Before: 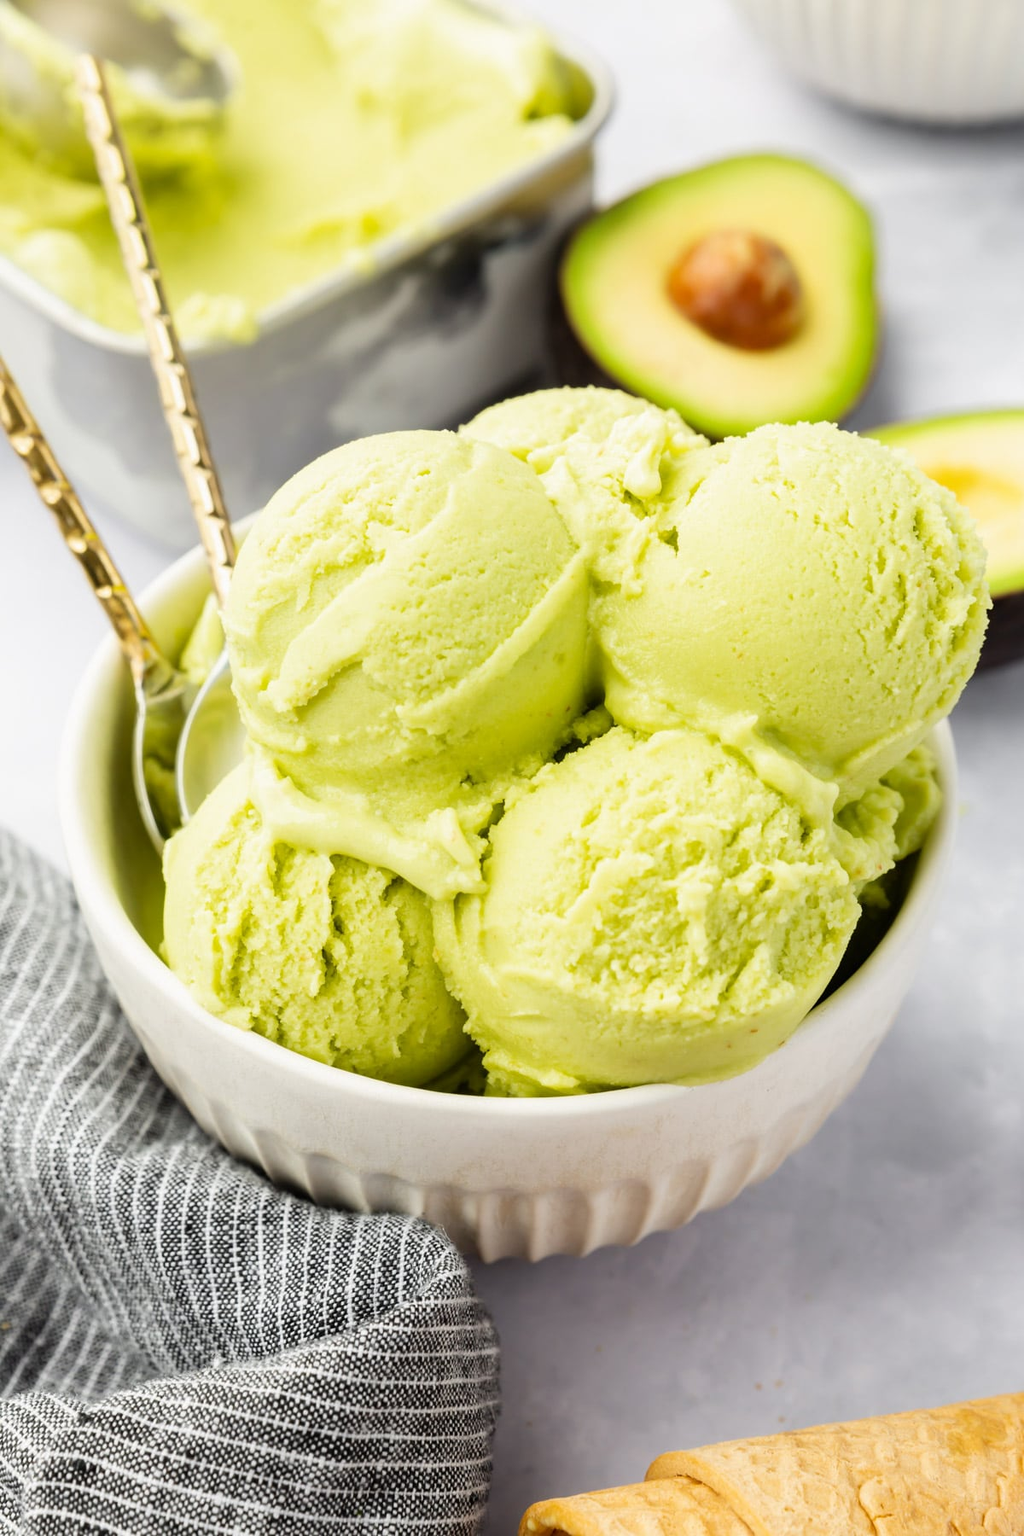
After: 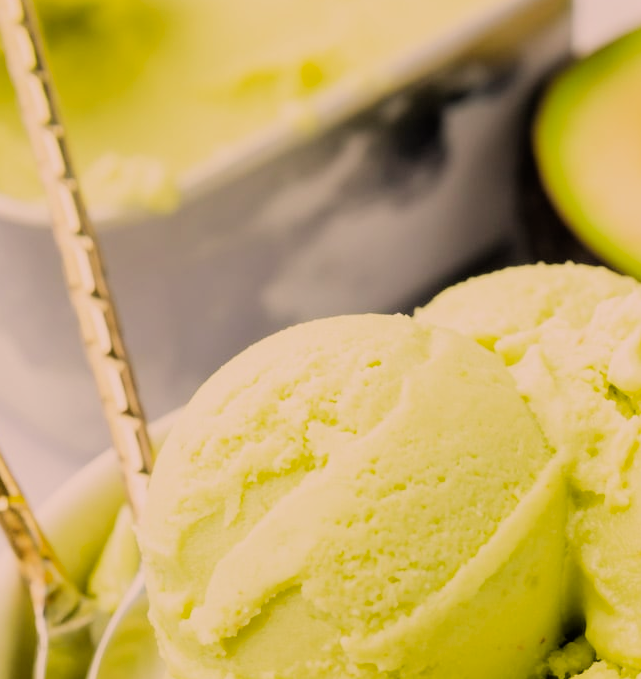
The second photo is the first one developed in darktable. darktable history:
color correction: highlights a* 12.07, highlights b* 11.85
crop: left 10.298%, top 10.583%, right 36.261%, bottom 51.654%
filmic rgb: black relative exposure -7.65 EV, white relative exposure 4.56 EV, hardness 3.61
